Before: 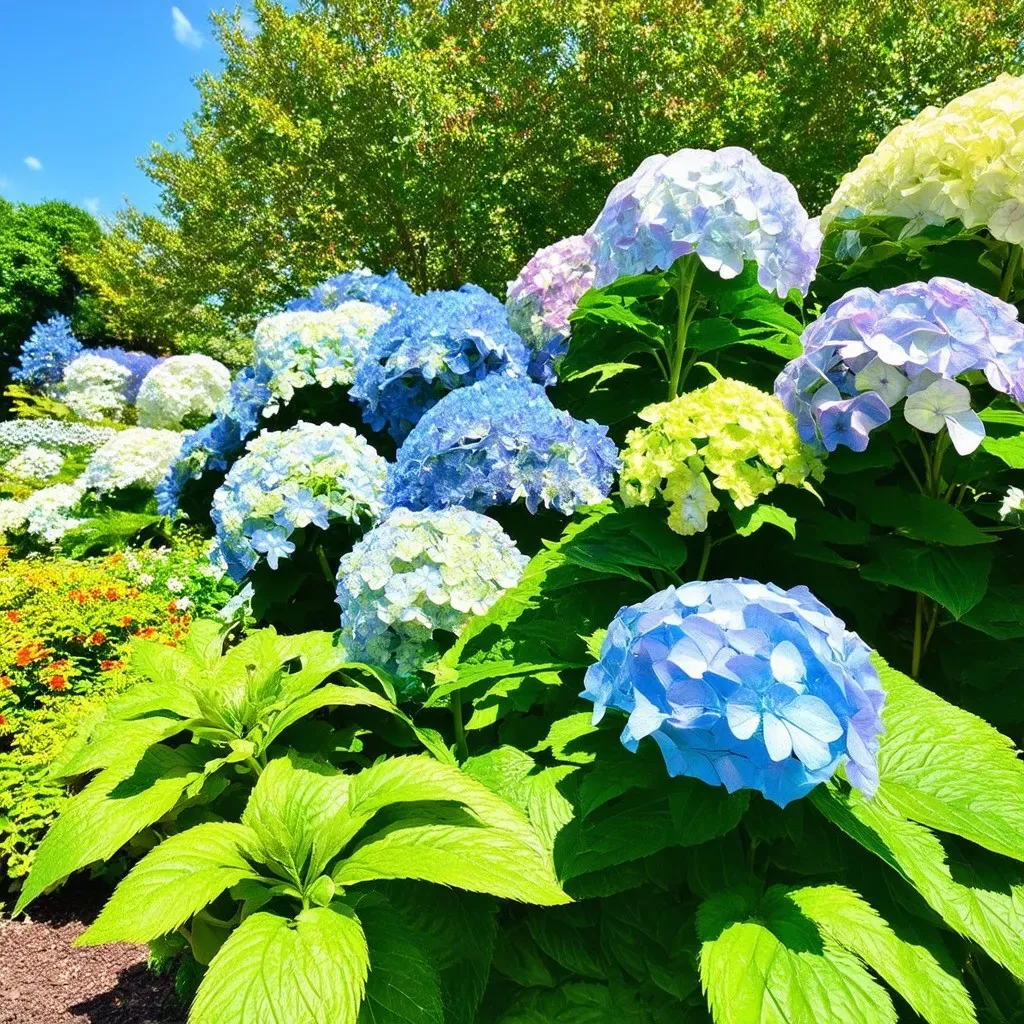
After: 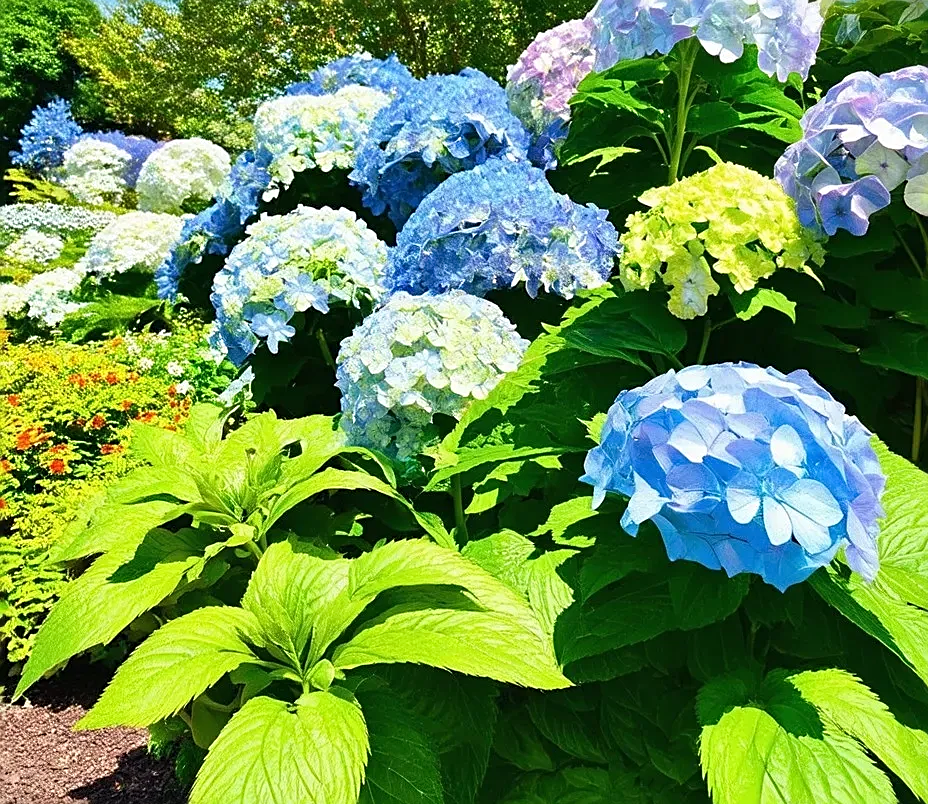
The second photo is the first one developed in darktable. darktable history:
crop: top 21.137%, right 9.339%, bottom 0.293%
sharpen: on, module defaults
